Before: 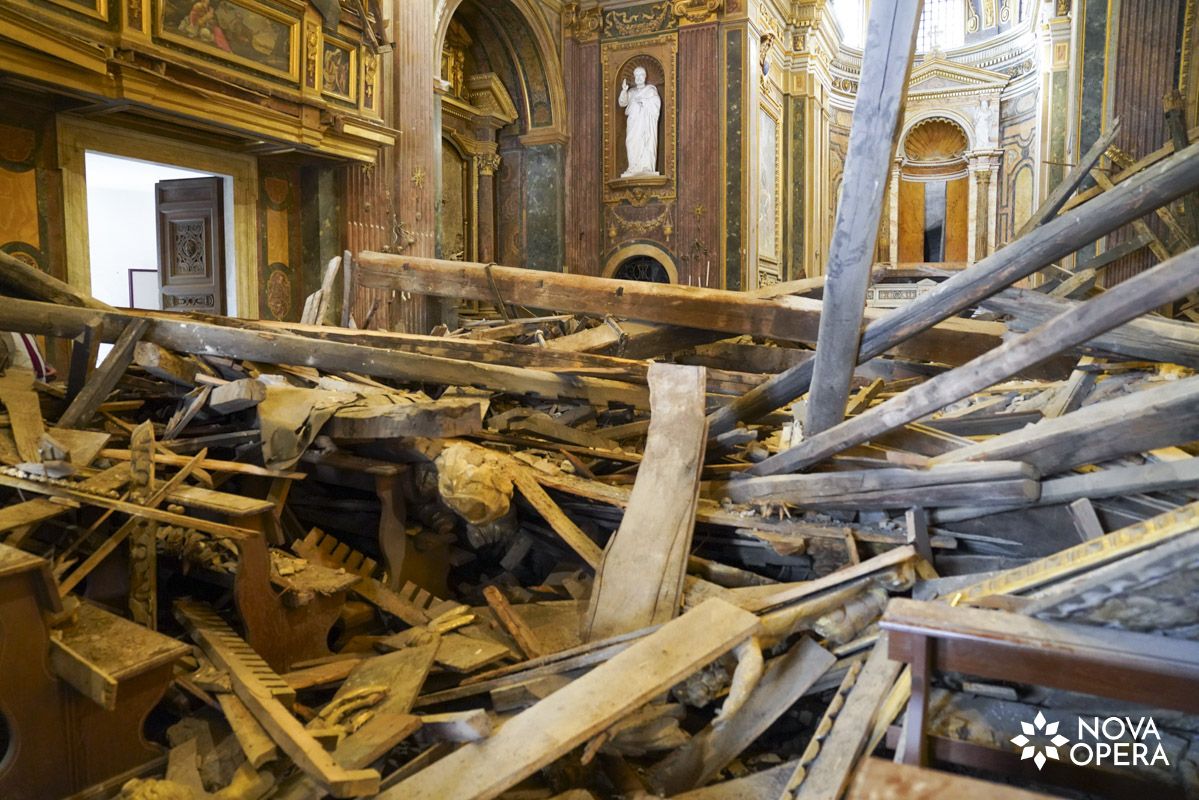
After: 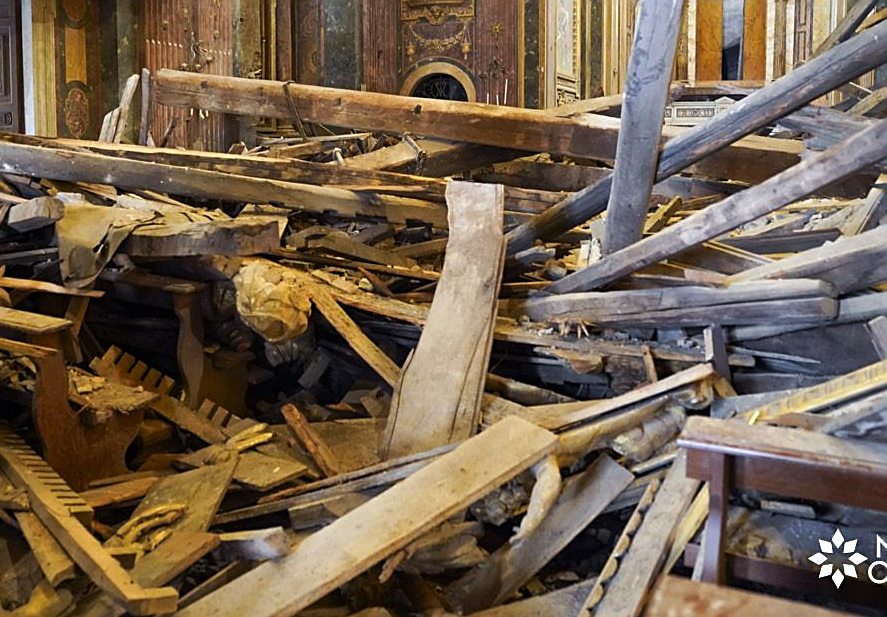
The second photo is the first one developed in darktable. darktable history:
color balance: gamma [0.9, 0.988, 0.975, 1.025], gain [1.05, 1, 1, 1]
sharpen: on, module defaults
crop: left 16.871%, top 22.857%, right 9.116%
